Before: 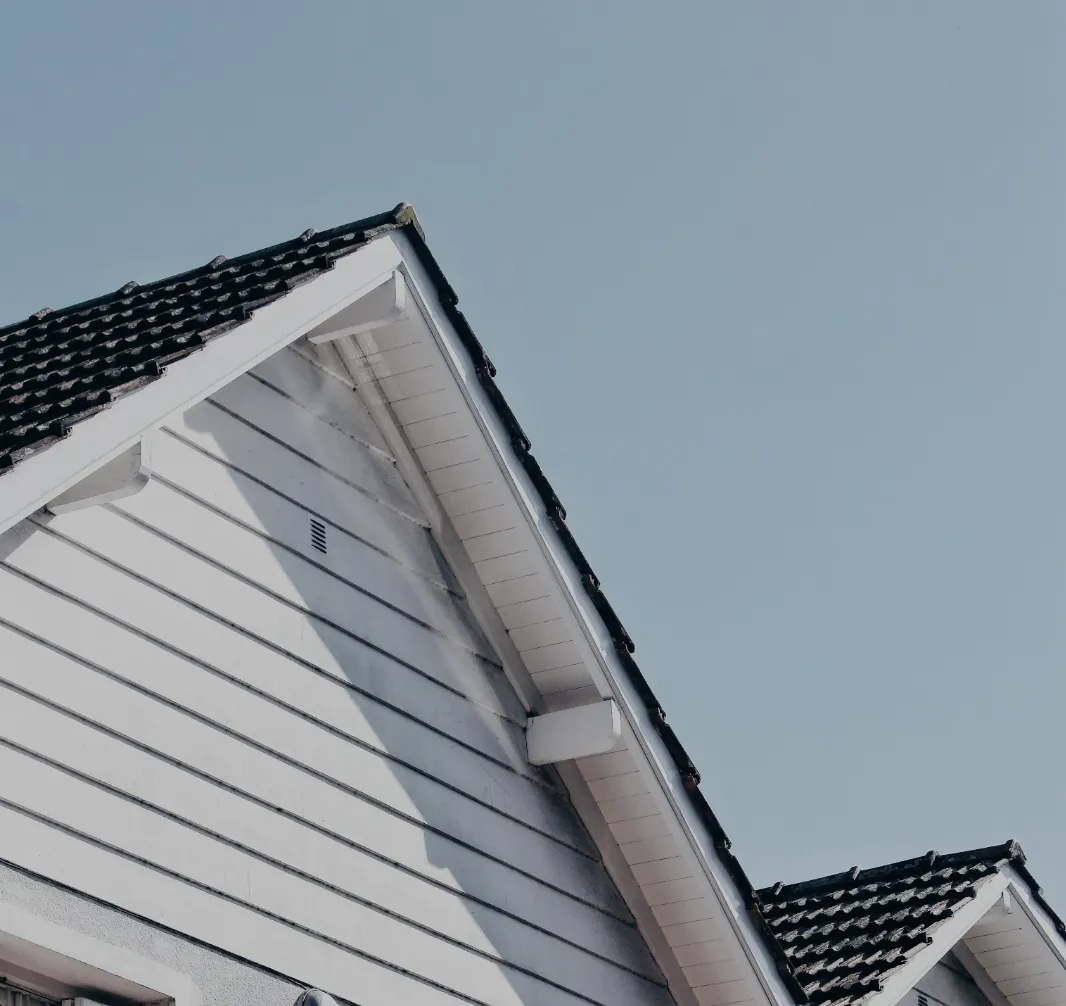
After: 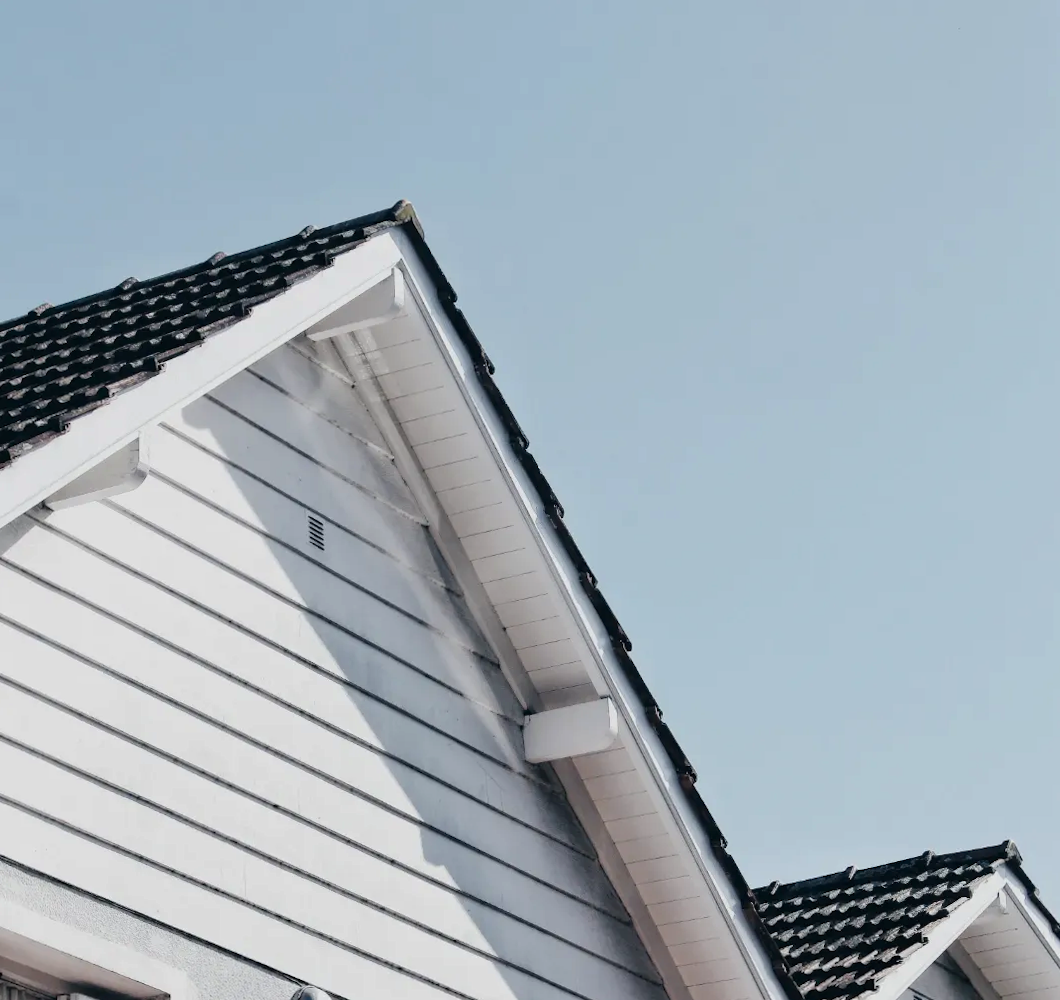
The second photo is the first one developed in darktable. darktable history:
exposure: black level correction 0, exposure 0.499 EV, compensate highlight preservation false
crop and rotate: angle -0.292°
